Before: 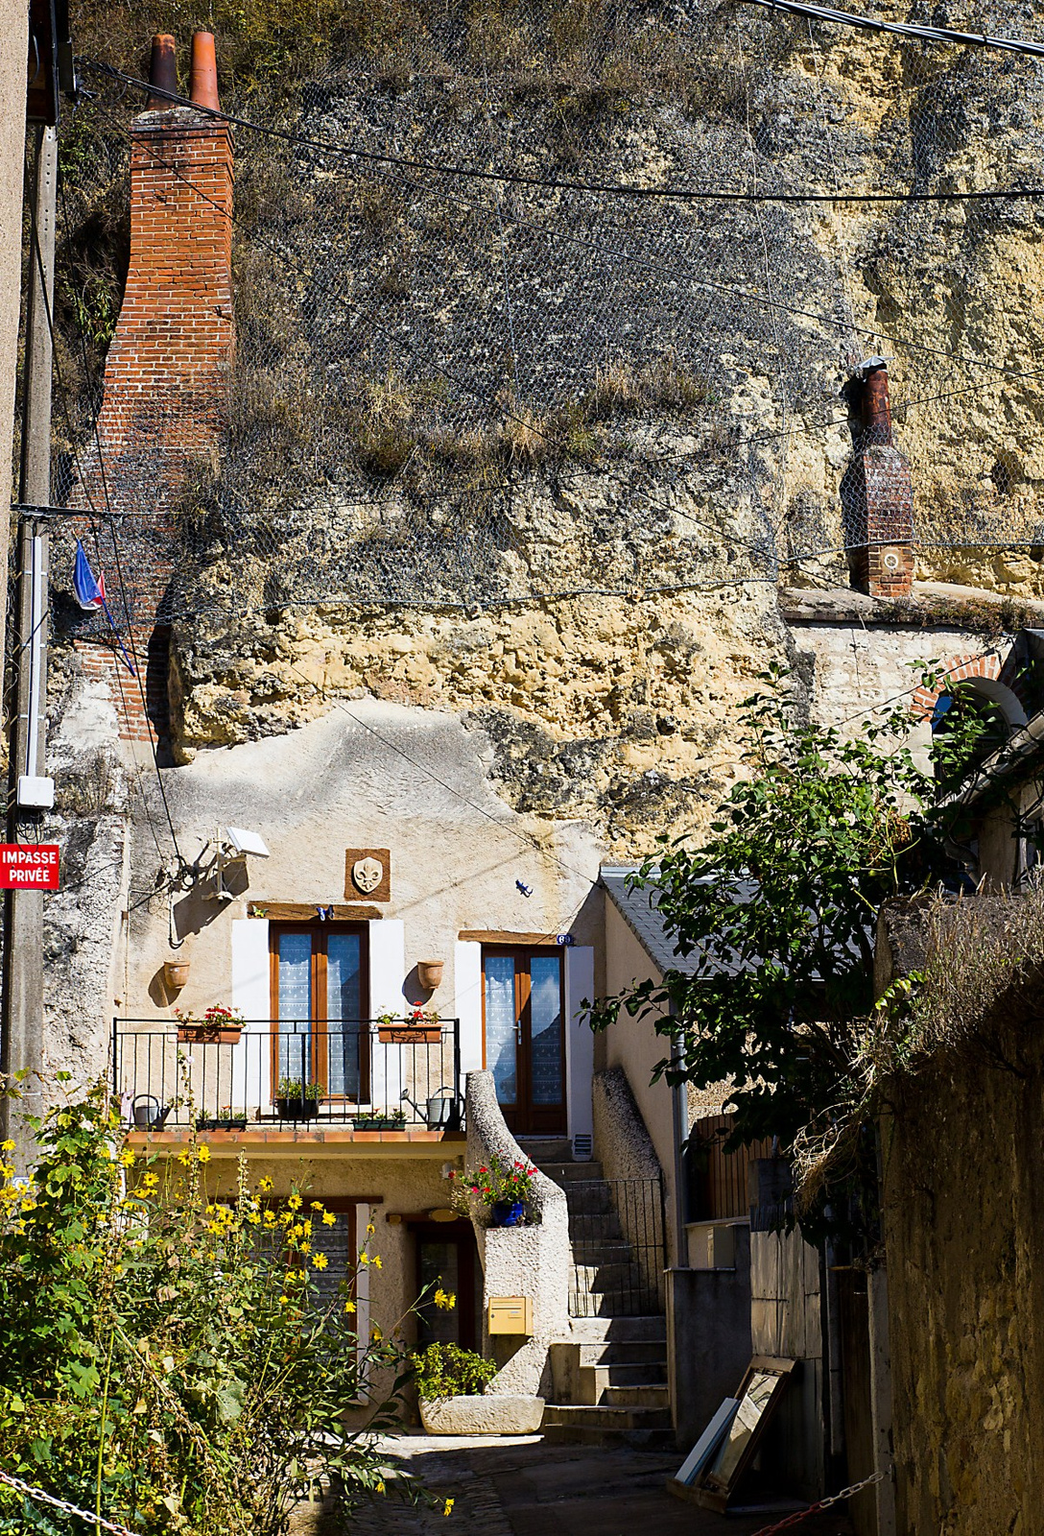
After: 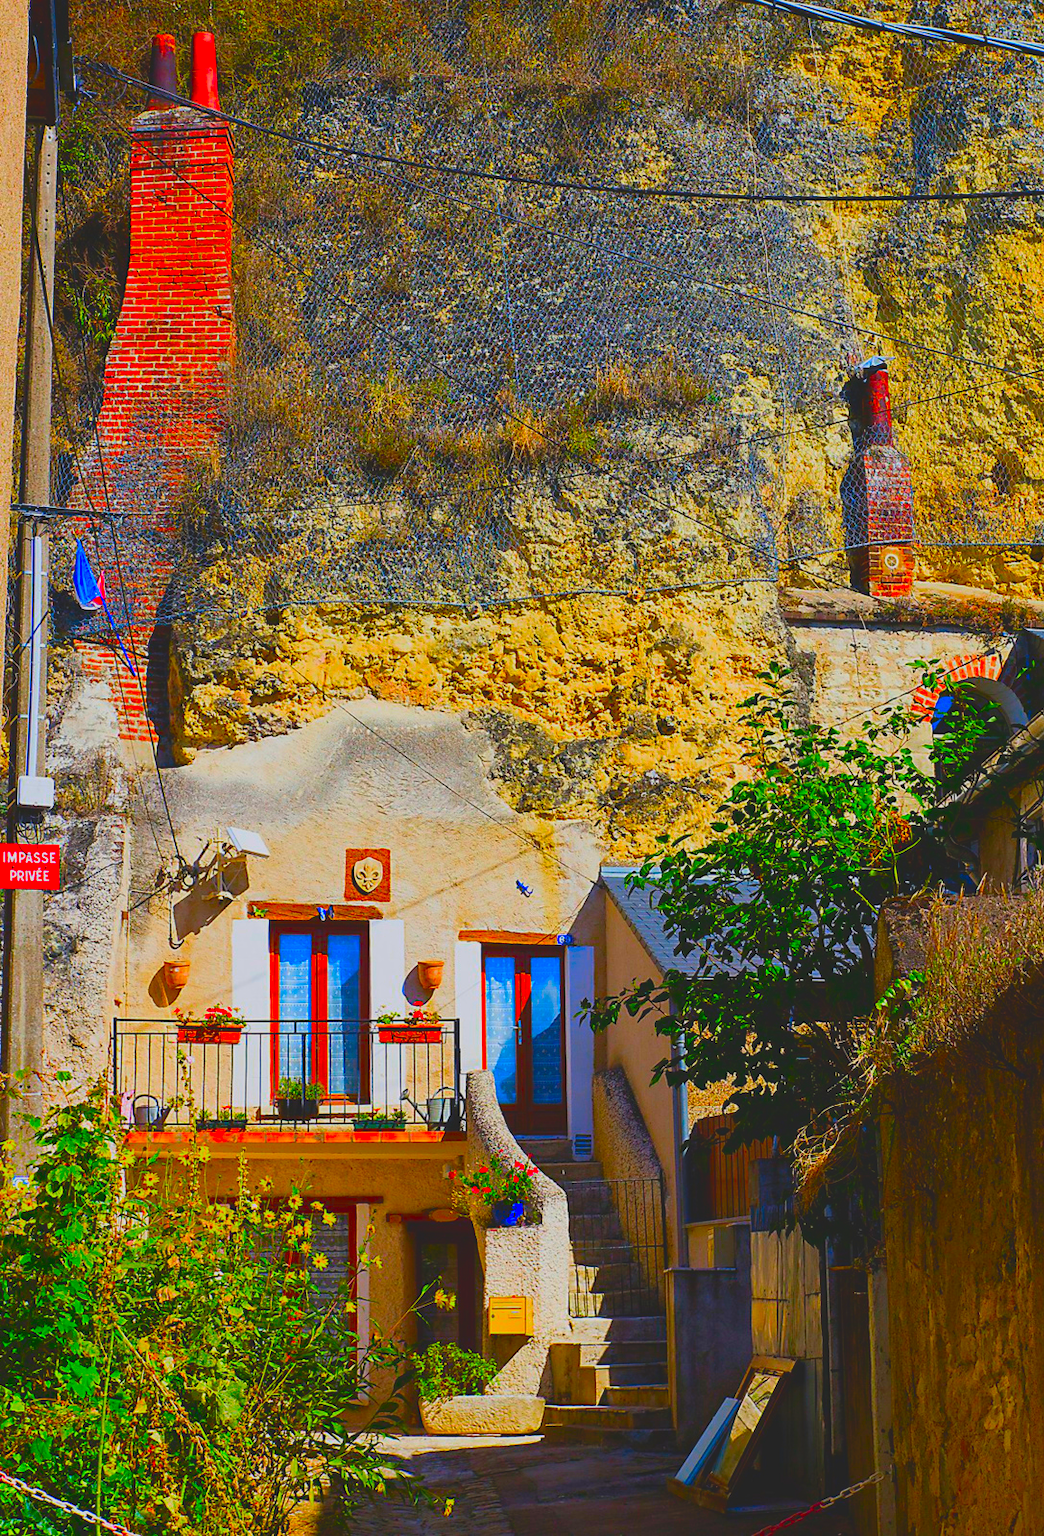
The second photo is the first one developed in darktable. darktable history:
color correction: saturation 3
contrast brightness saturation: contrast -0.28
